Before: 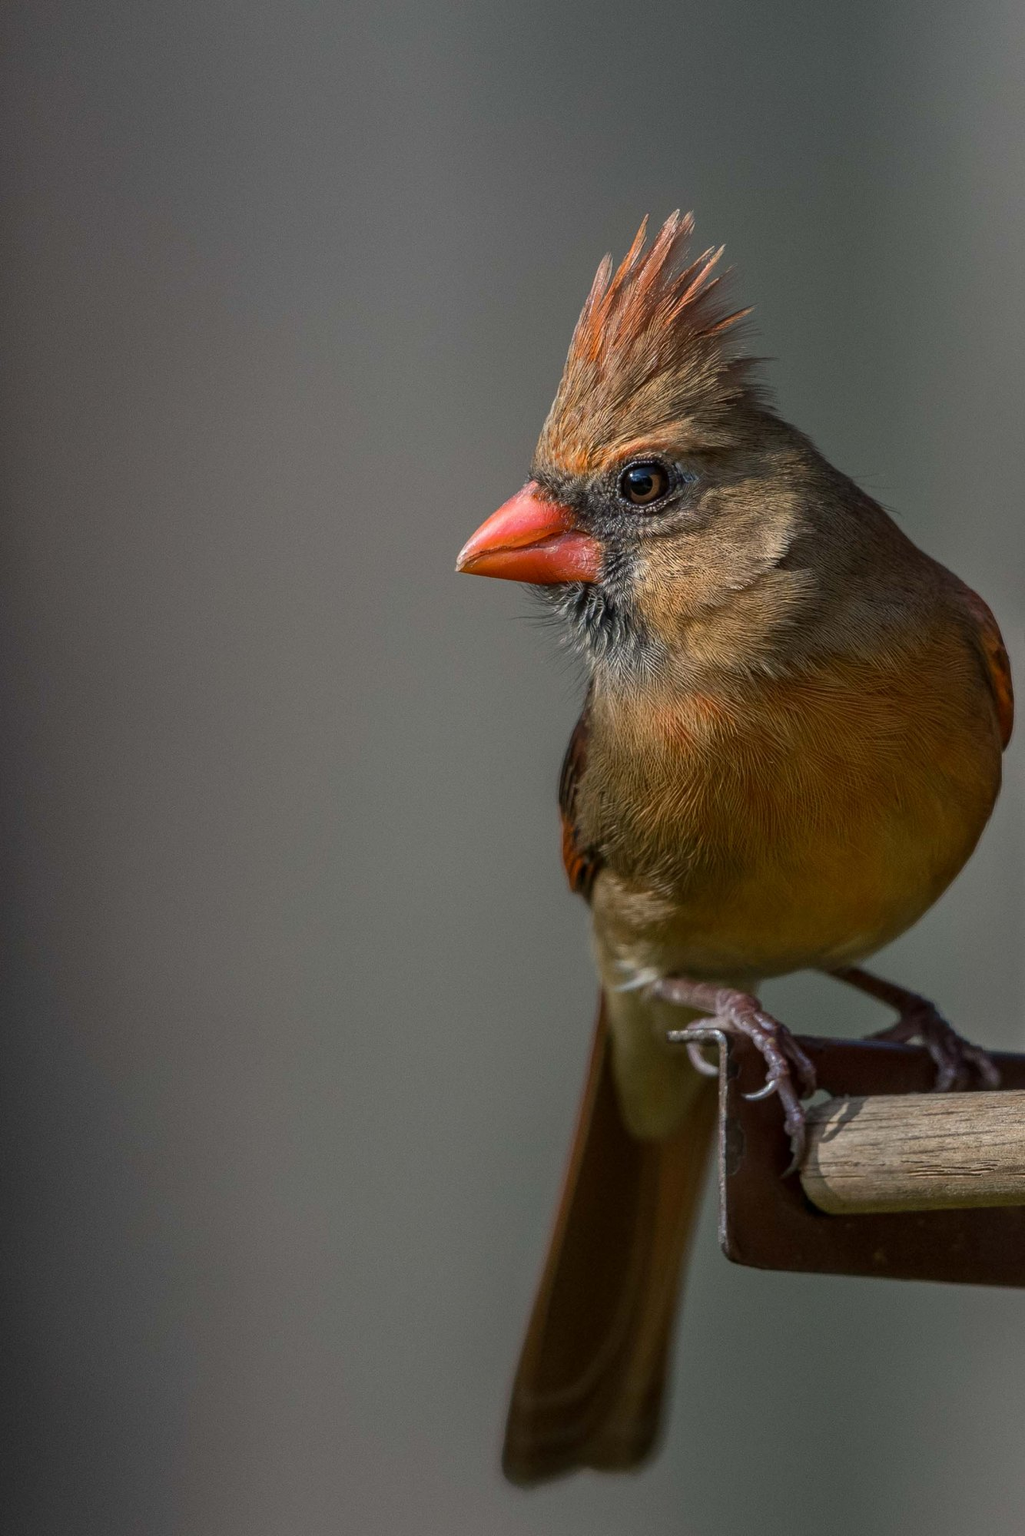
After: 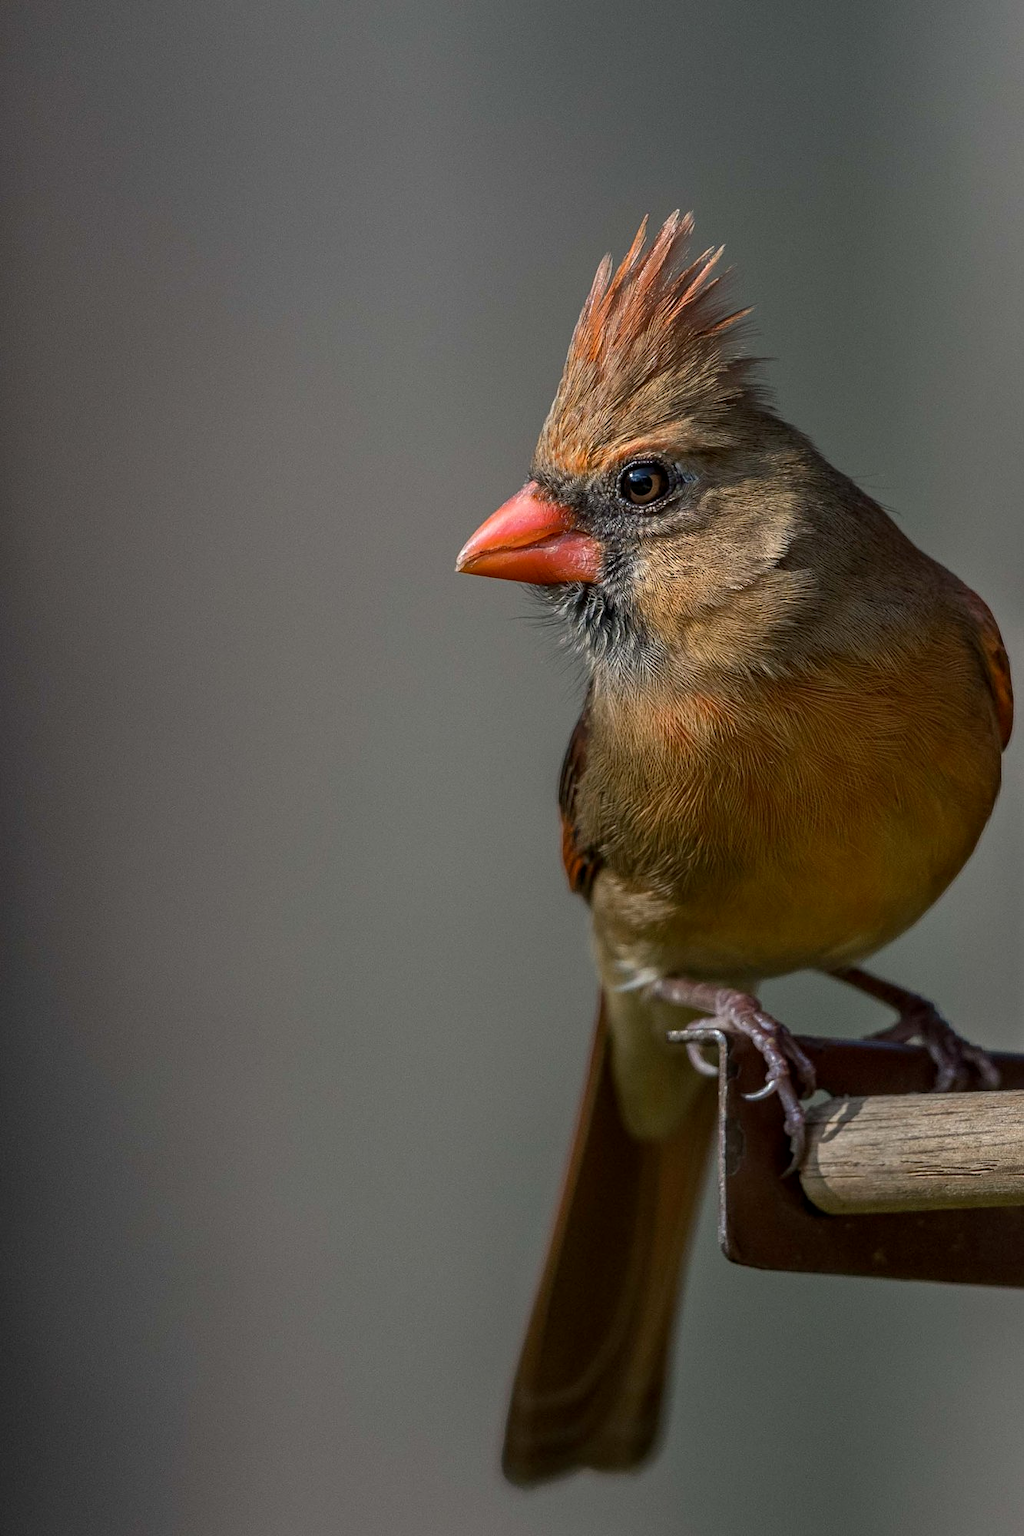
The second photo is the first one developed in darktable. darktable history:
exposure: black level correction 0.001, compensate highlight preservation false
sharpen: amount 0.218
contrast equalizer: y [[0.5, 0.488, 0.462, 0.461, 0.491, 0.5], [0.5 ×6], [0.5 ×6], [0 ×6], [0 ×6]], mix -0.297
